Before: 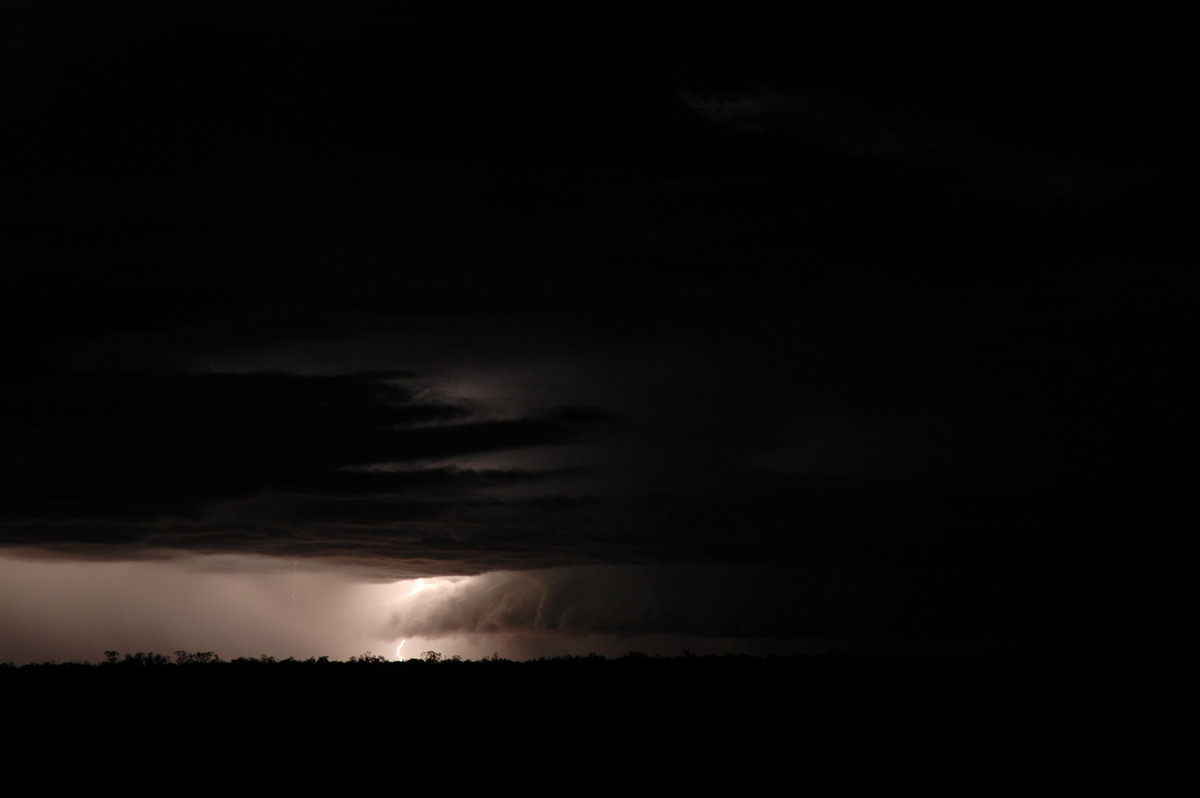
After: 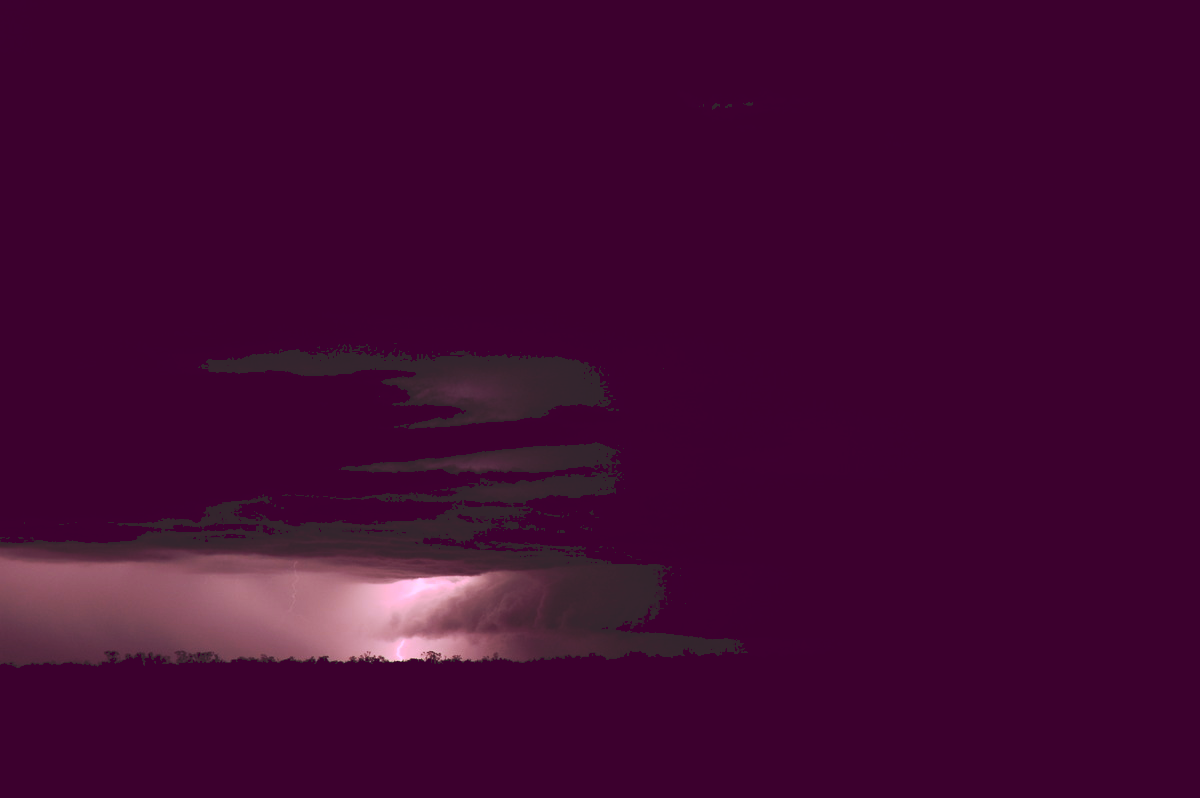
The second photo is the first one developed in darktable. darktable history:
tone curve: curves: ch0 [(0, 0) (0.003, 0.156) (0.011, 0.156) (0.025, 0.157) (0.044, 0.164) (0.069, 0.172) (0.1, 0.181) (0.136, 0.191) (0.177, 0.214) (0.224, 0.245) (0.277, 0.285) (0.335, 0.333) (0.399, 0.387) (0.468, 0.471) (0.543, 0.556) (0.623, 0.648) (0.709, 0.734) (0.801, 0.809) (0.898, 0.891) (1, 1)], preserve colors none
color look up table: target L [78.27, 96.46, 79.47, 81.44, 79.57, 86.32, 80.5, 76.46, 68.8, 54.39, 60.32, 55.99, 31.93, 4.594, 202.08, 70.27, 75, 81.36, 67.96, 67.54, 64.32, 59.91, 55.96, 60.66, 52.02, 45.94, 33.17, 30.15, 76.87, 62.56, 52.28, 79.66, 57.17, 50.13, 45.9, 54.23, 39.5, 30.98, 47.41, 25.35, 10.91, 94.8, 80.16, 79.79, 80.2, 72.42, 65.77, 50.96, 38.51], target a [29.79, 1.078, -58.3, 13.4, -53.04, 9.207, -18.87, 10.26, -17.65, 19.78, -35.75, 9.512, -0.159, 30.99, 0, 40.55, 42.14, 54.05, 47.78, 53.39, 73.97, 32.58, 34.91, 54.11, 49.73, 37.61, 30.39, 41.55, 9.078, 25.38, 43.45, -33.26, 19.19, 57.11, 33.91, -5.192, 23.06, 16.39, 20.47, 36.77, 31.46, 21.41, -53.34, -28.39, -45.26, -8.697, -39.79, -13.44, -17.56], target b [24.52, 68.28, 40.32, 55.01, 50.72, 17.04, 28.85, 37.22, 46.28, 30.78, 28.58, 6.533, 24.13, -4.714, -0.001, 33.8, 2.997, -33.48, 26.6, 3.898, -45.6, 2.827, 24.83, 10.18, -0.849, 12.1, 18.61, -0.979, -40.54, -59.39, -73.25, -36.21, -66.92, -48.94, -59.65, -36.89, -30.99, -7.192, -58.01, -43.56, -26.66, -11.75, 28.7, 10.44, -6.985, -7.935, 16.92, -14.5, 0.9], num patches 49
